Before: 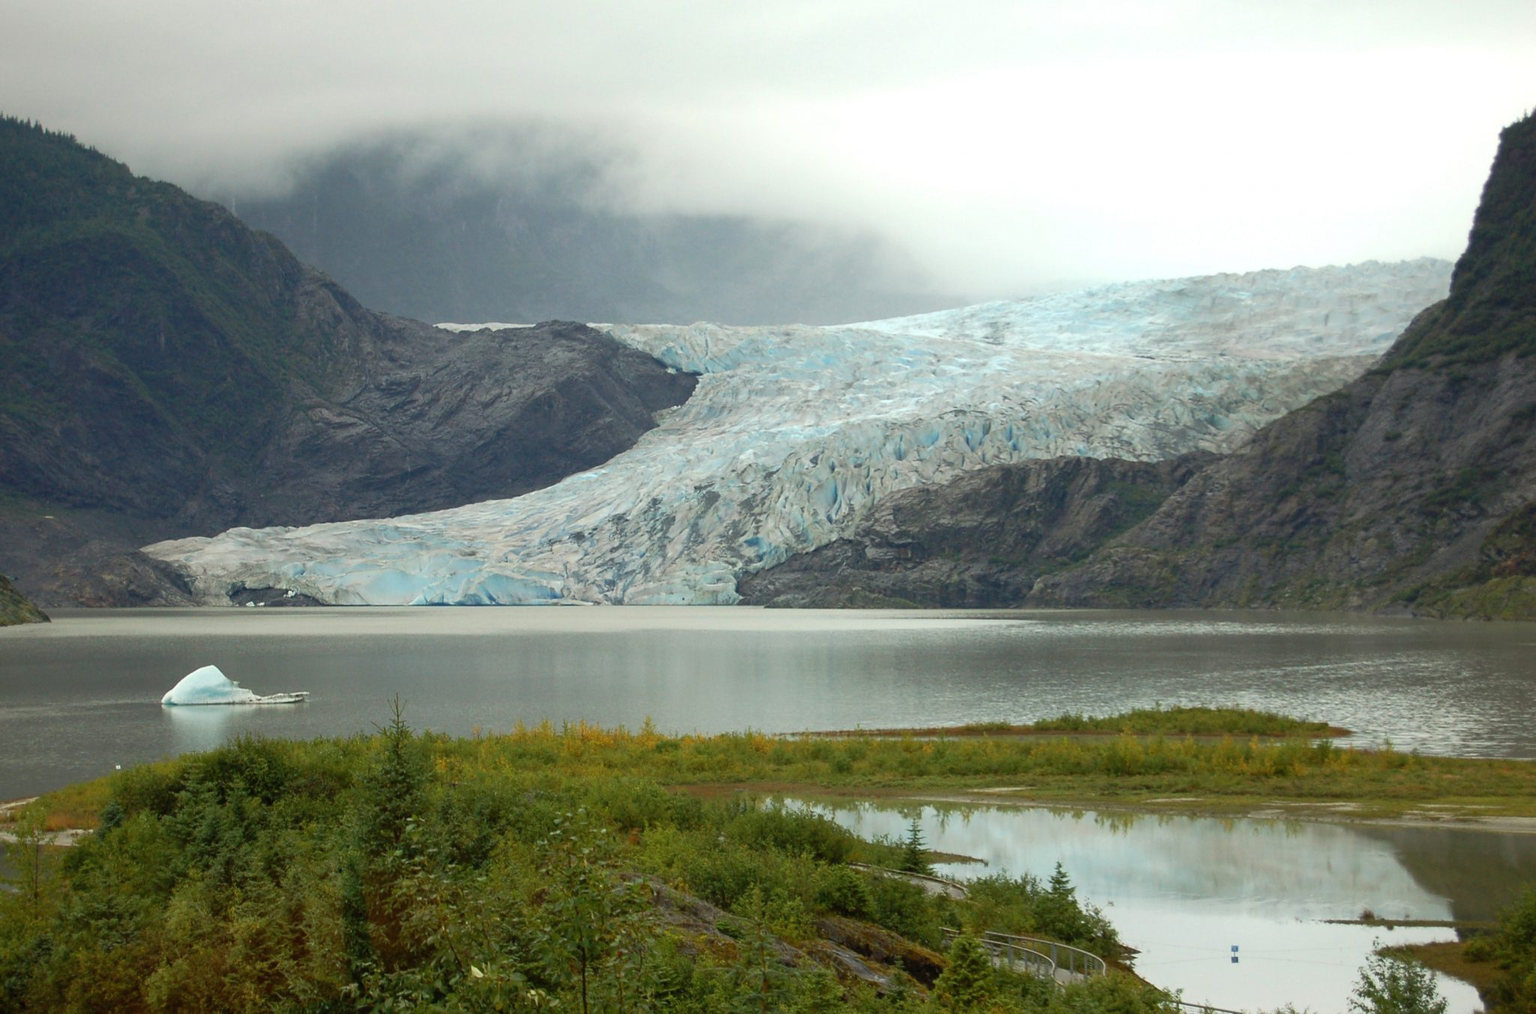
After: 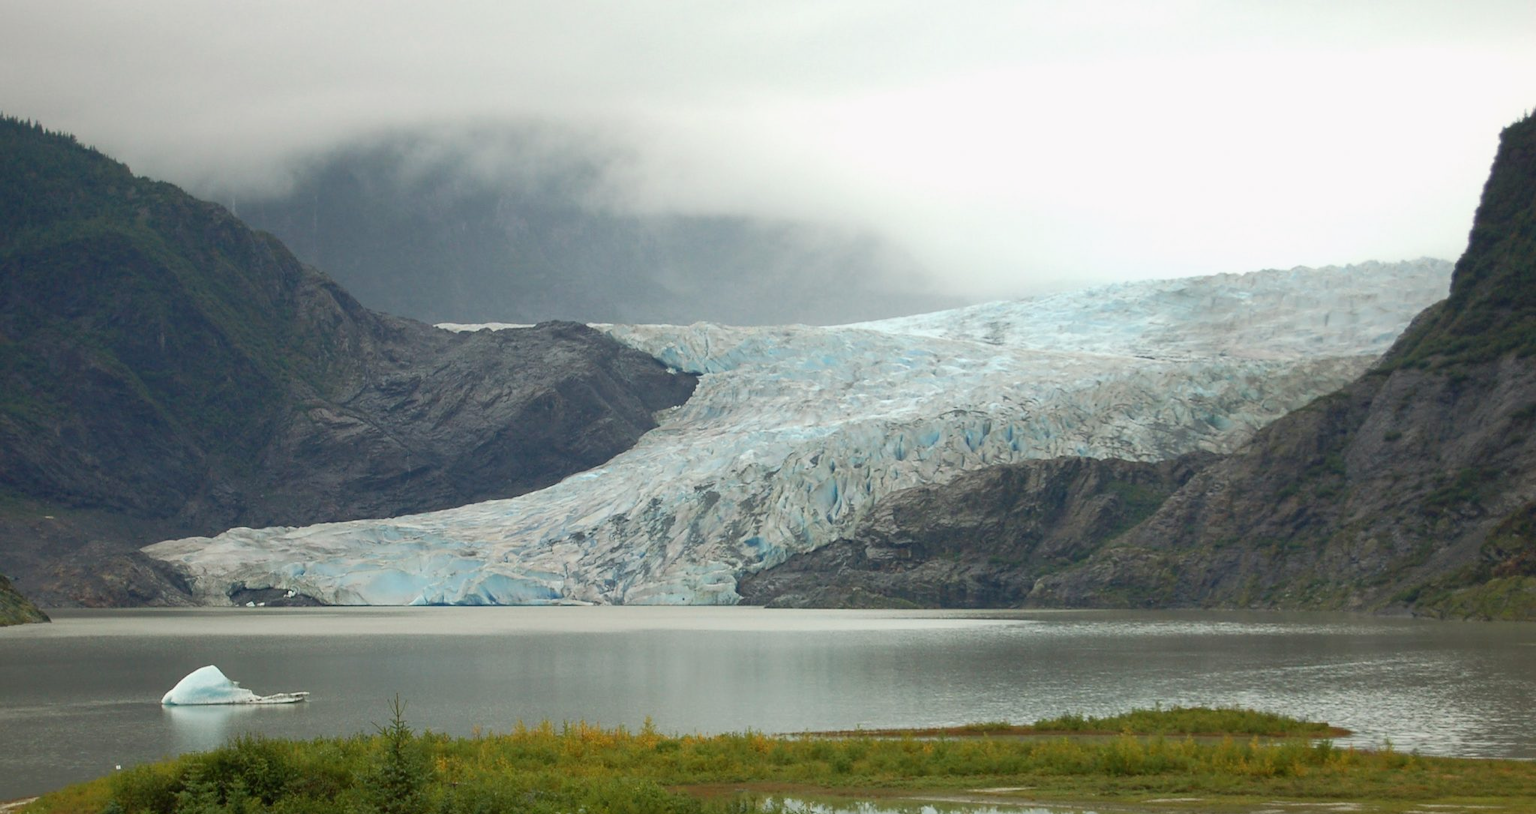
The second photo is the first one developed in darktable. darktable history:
color balance rgb: power › luminance 1.707%, highlights gain › chroma 0.212%, highlights gain › hue 330.17°, perceptual saturation grading › global saturation -2.041%, perceptual saturation grading › highlights -7.779%, perceptual saturation grading › mid-tones 8.143%, perceptual saturation grading › shadows 4.025%, perceptual brilliance grading › global brilliance -1.149%, perceptual brilliance grading › highlights -0.982%, perceptual brilliance grading › mid-tones -1.911%, perceptual brilliance grading › shadows -1.463%
crop: bottom 19.61%
